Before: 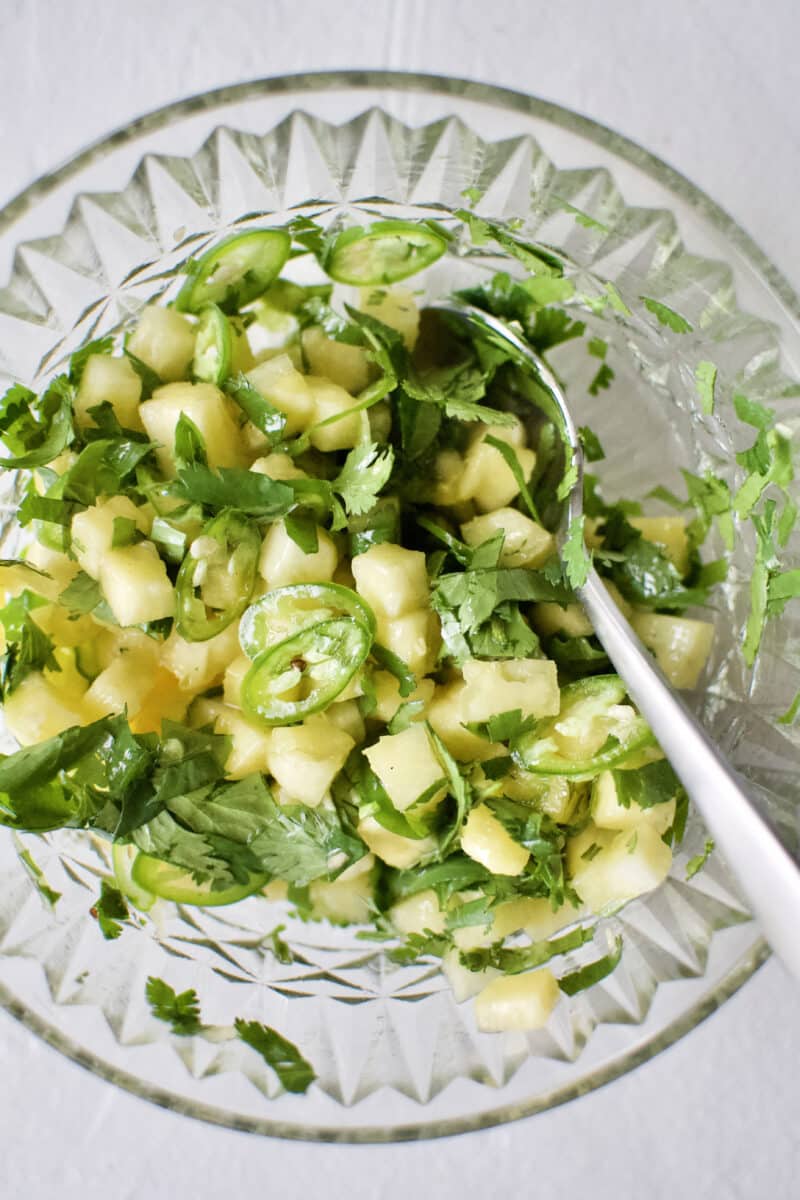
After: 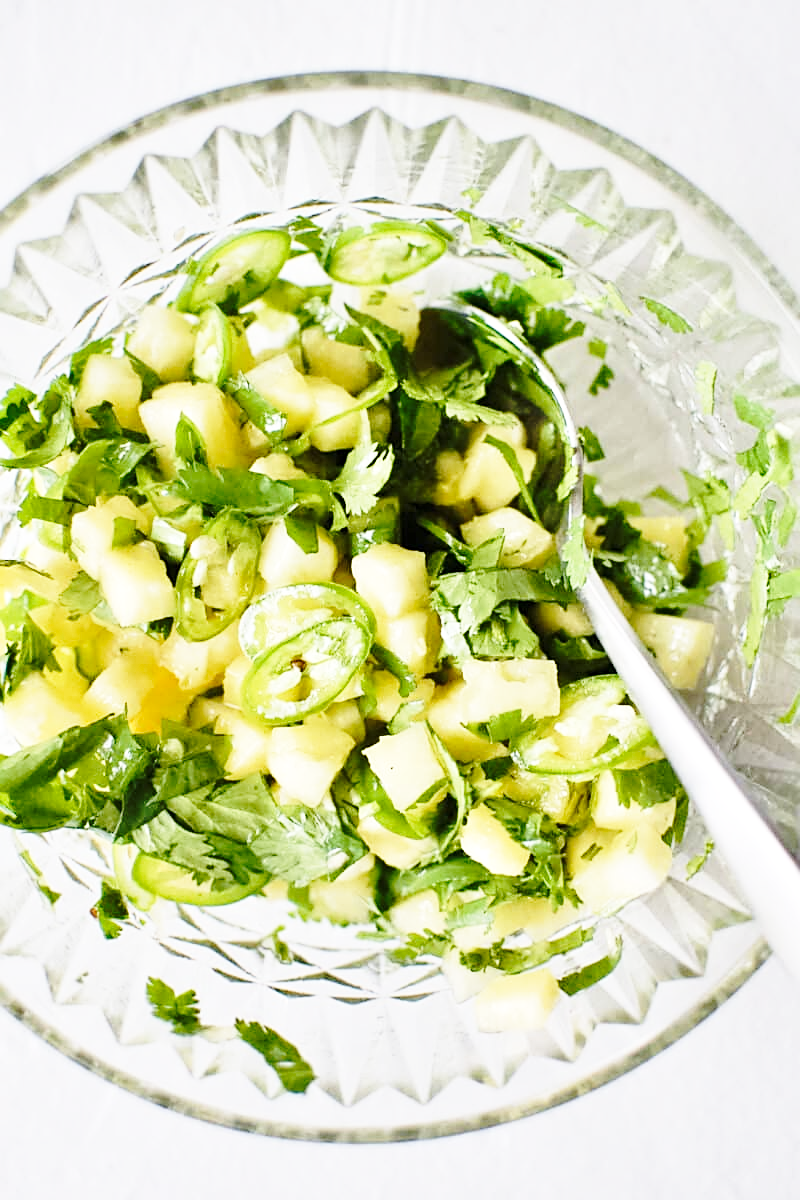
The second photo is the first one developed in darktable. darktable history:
base curve: curves: ch0 [(0, 0) (0.032, 0.037) (0.105, 0.228) (0.435, 0.76) (0.856, 0.983) (1, 1)], preserve colors none
sharpen: on, module defaults
